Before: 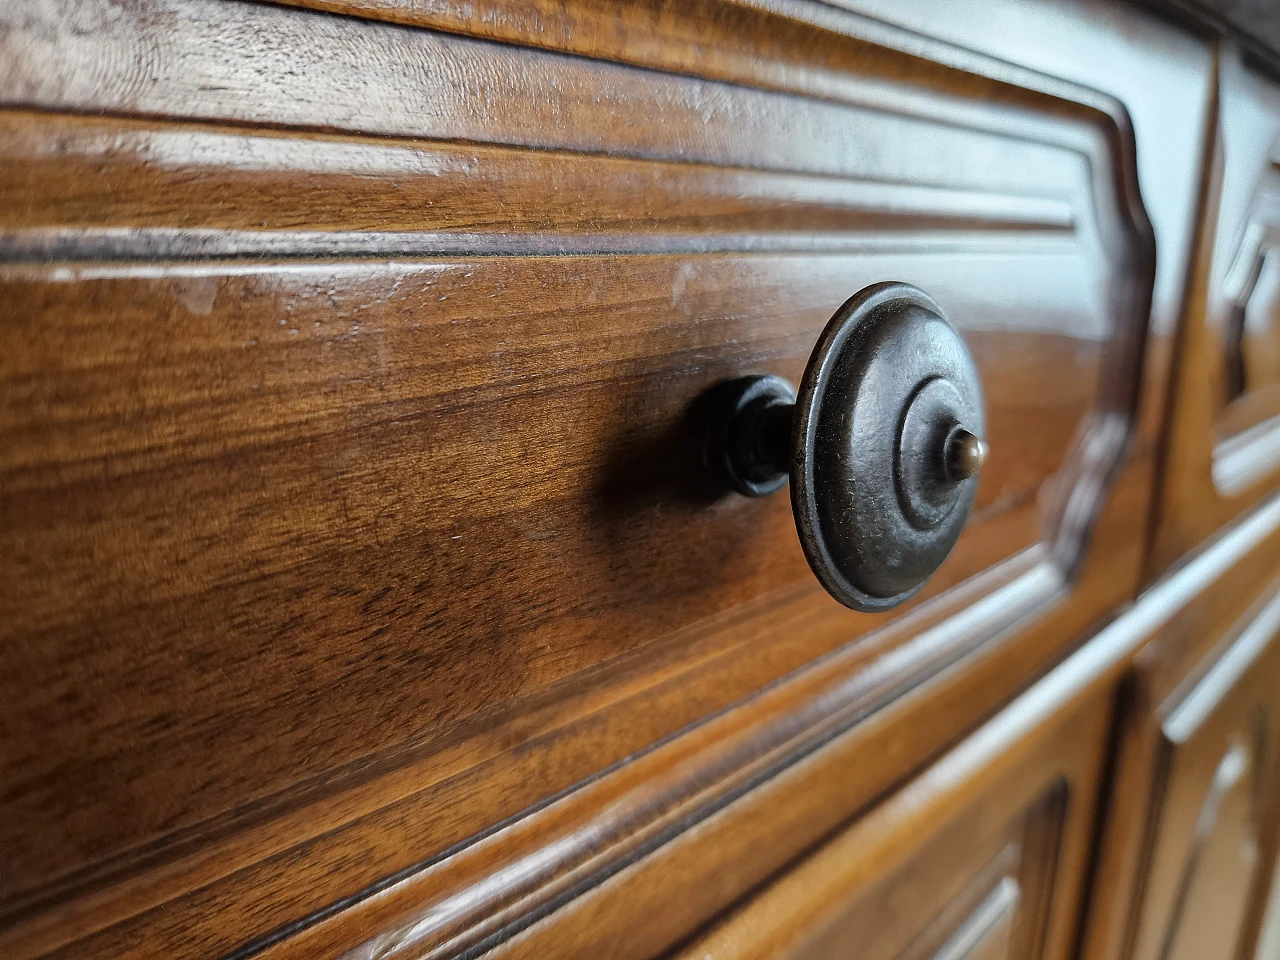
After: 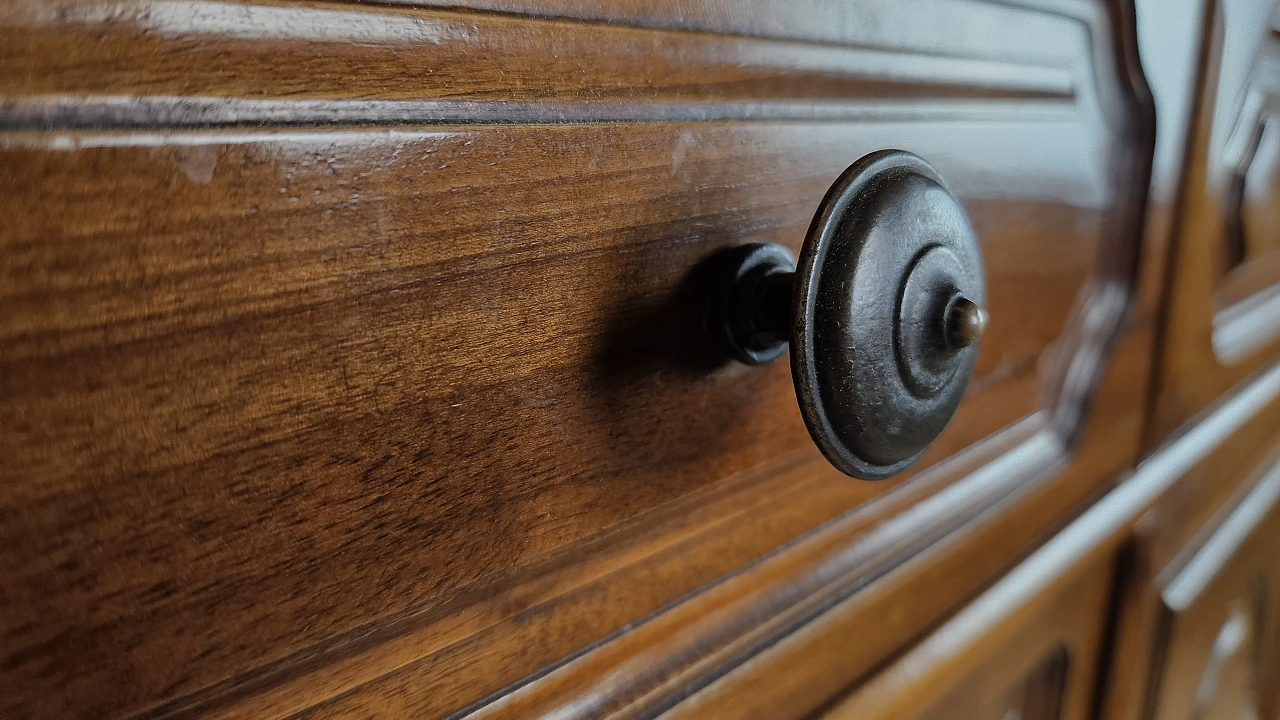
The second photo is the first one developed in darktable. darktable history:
crop: top 13.819%, bottom 11.169%
exposure: exposure -0.582 EV, compensate highlight preservation false
shadows and highlights: shadows 37.27, highlights -28.18, soften with gaussian
